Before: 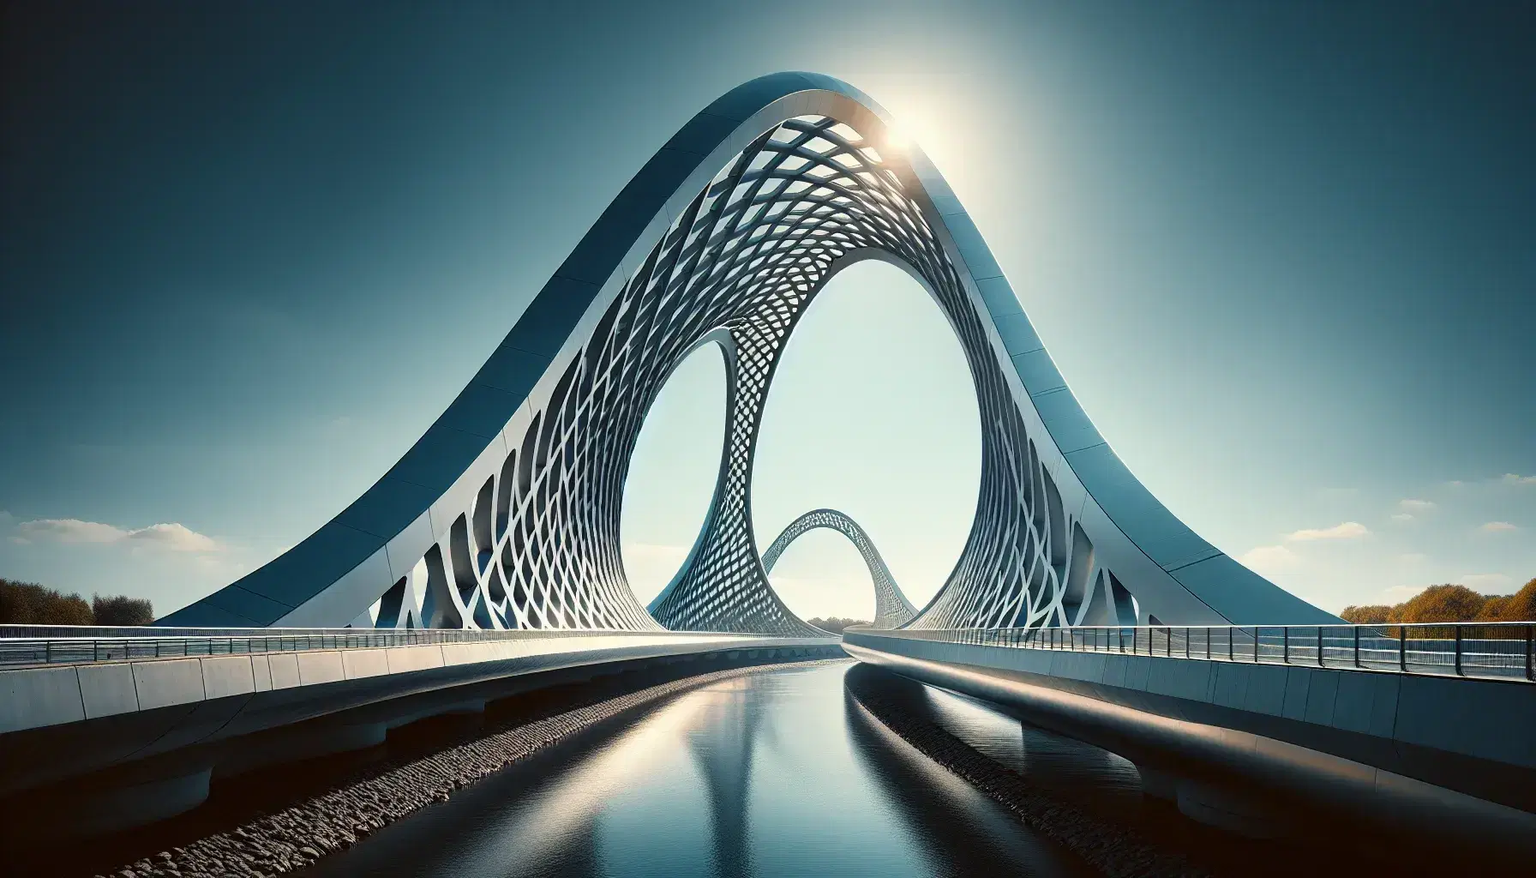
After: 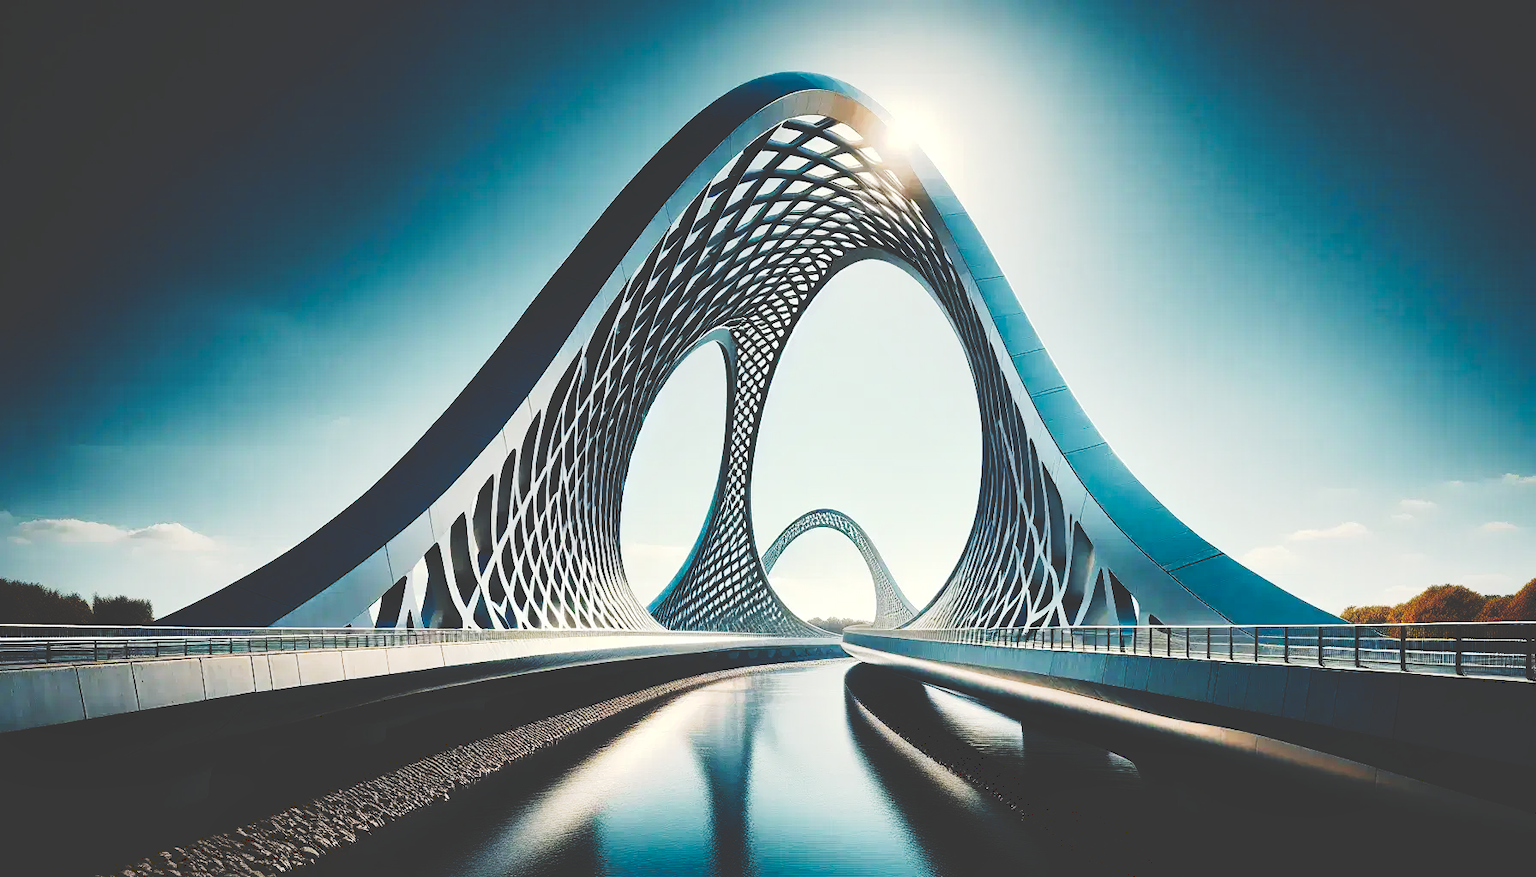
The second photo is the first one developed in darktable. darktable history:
tone curve: curves: ch0 [(0, 0) (0.003, 0.231) (0.011, 0.231) (0.025, 0.231) (0.044, 0.231) (0.069, 0.231) (0.1, 0.234) (0.136, 0.239) (0.177, 0.243) (0.224, 0.247) (0.277, 0.265) (0.335, 0.311) (0.399, 0.389) (0.468, 0.507) (0.543, 0.634) (0.623, 0.74) (0.709, 0.83) (0.801, 0.889) (0.898, 0.93) (1, 1)], preserve colors none
local contrast: mode bilateral grid, contrast 20, coarseness 50, detail 130%, midtone range 0.2
